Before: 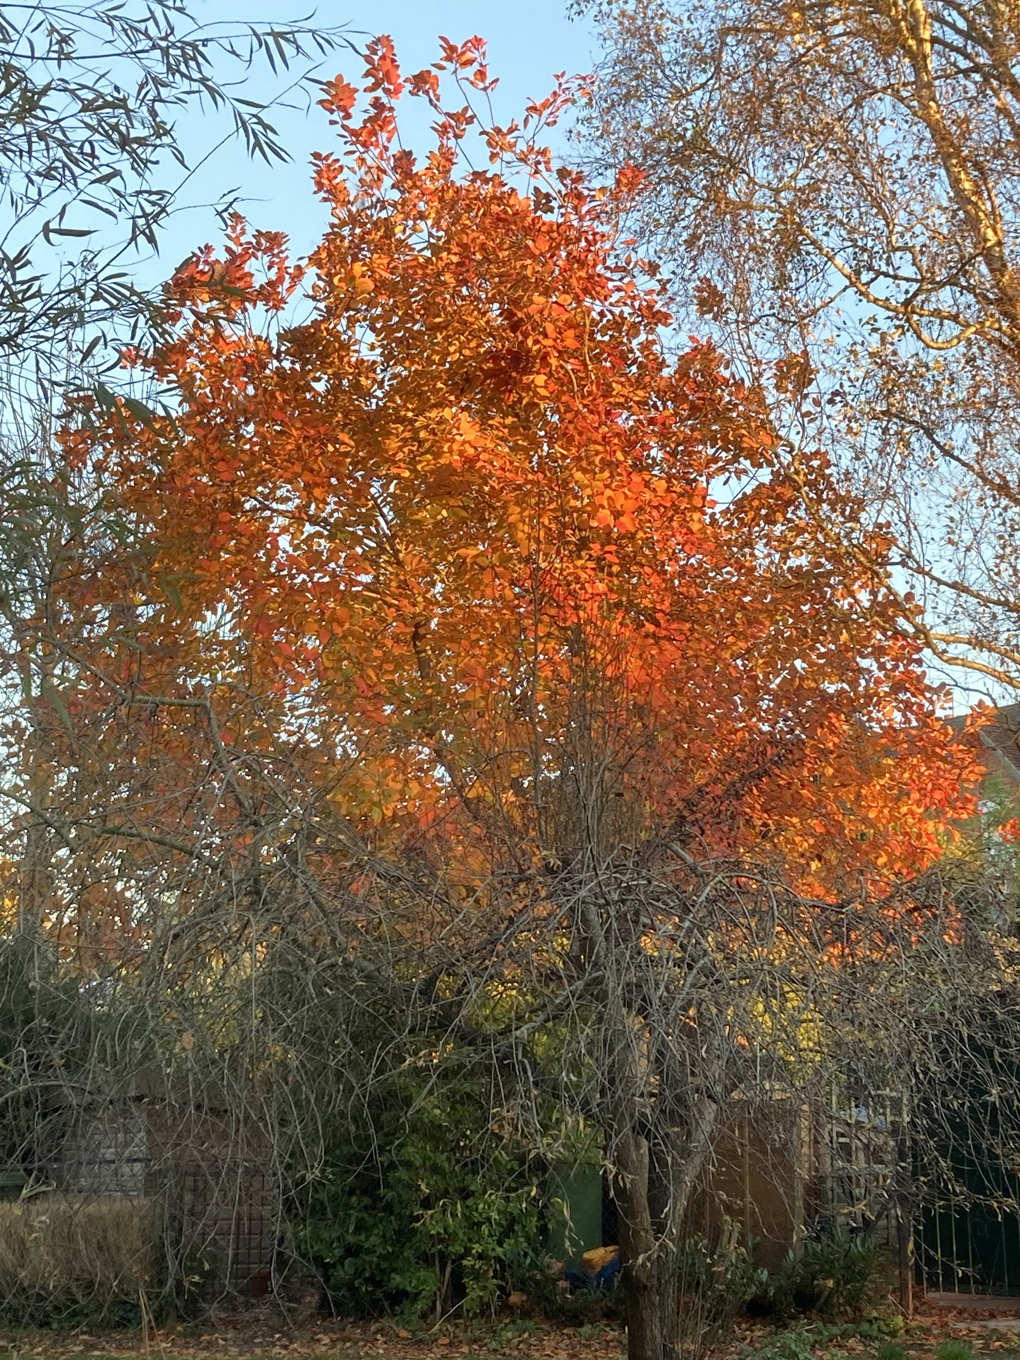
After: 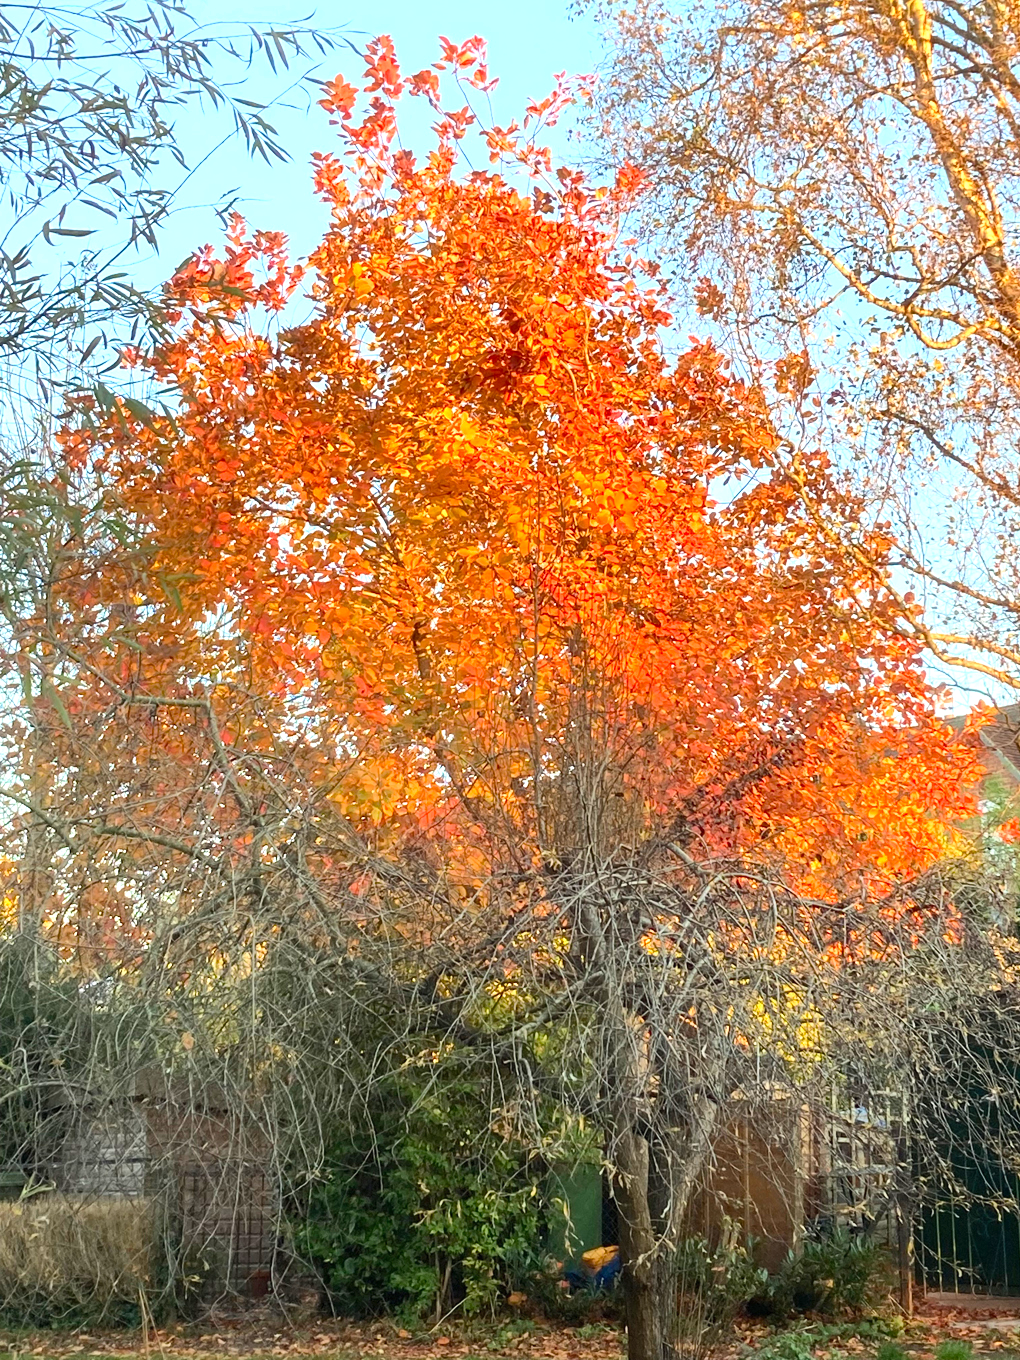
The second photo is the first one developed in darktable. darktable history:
exposure: exposure 0.7 EV, compensate highlight preservation false
contrast brightness saturation: contrast 0.2, brightness 0.15, saturation 0.14
